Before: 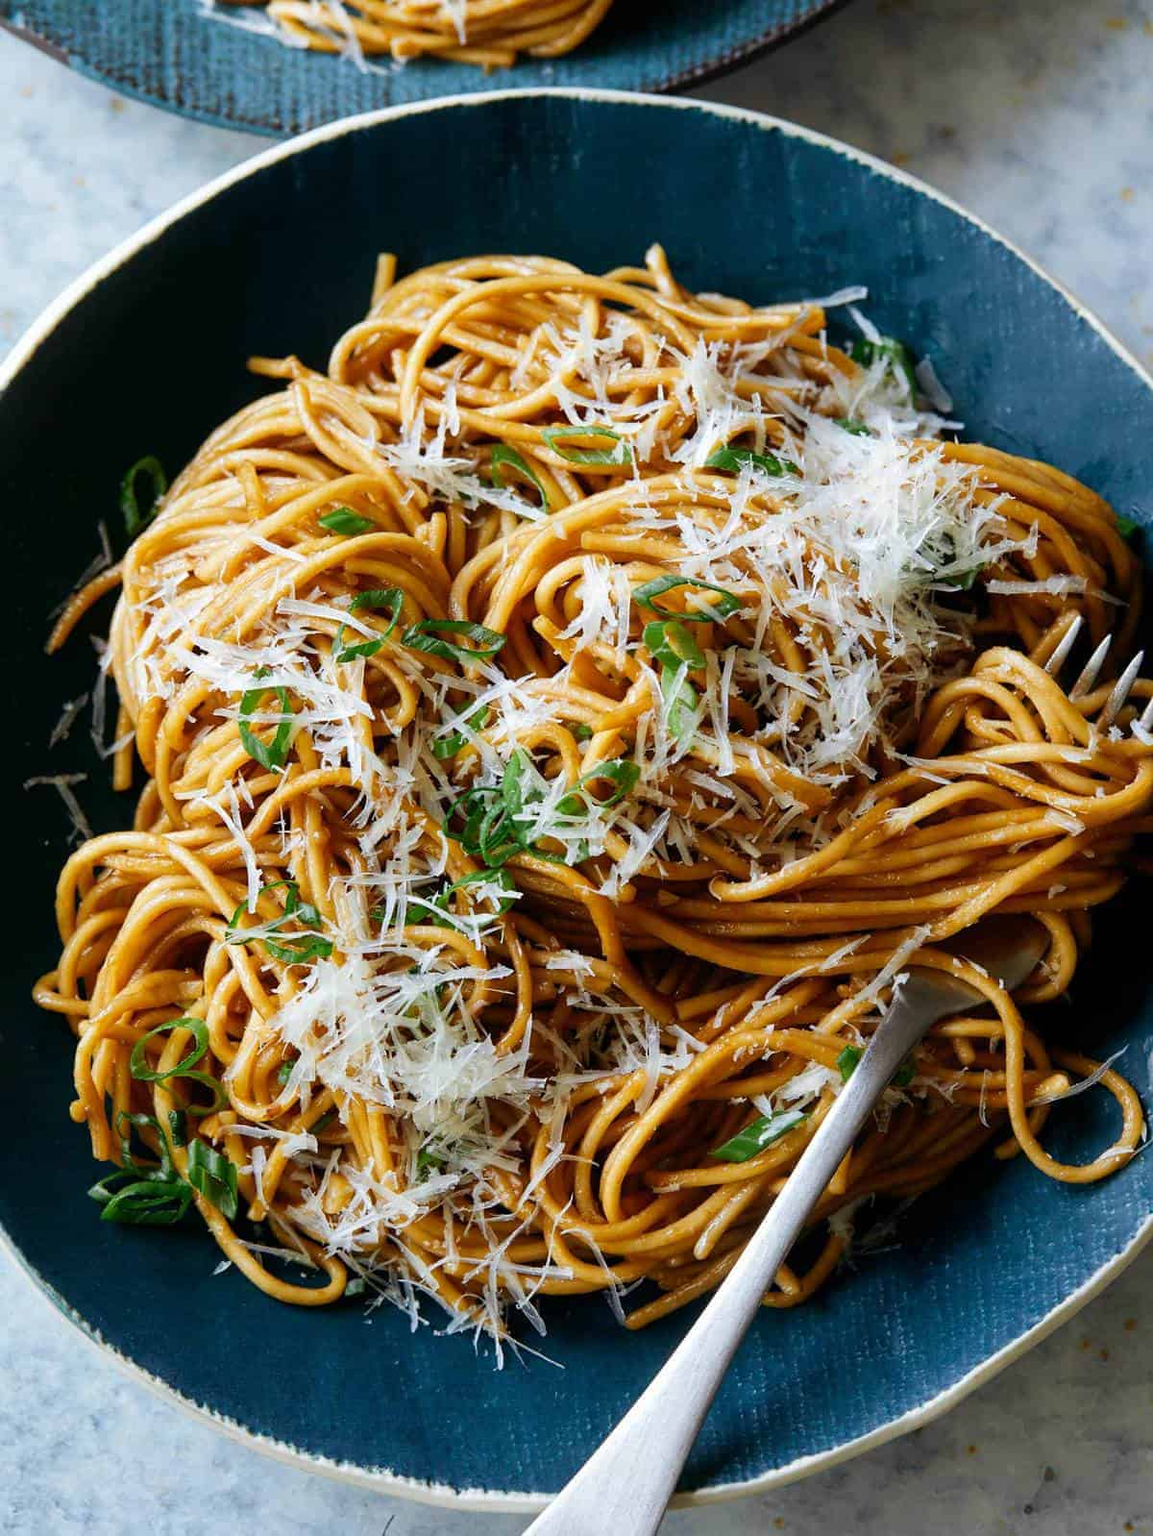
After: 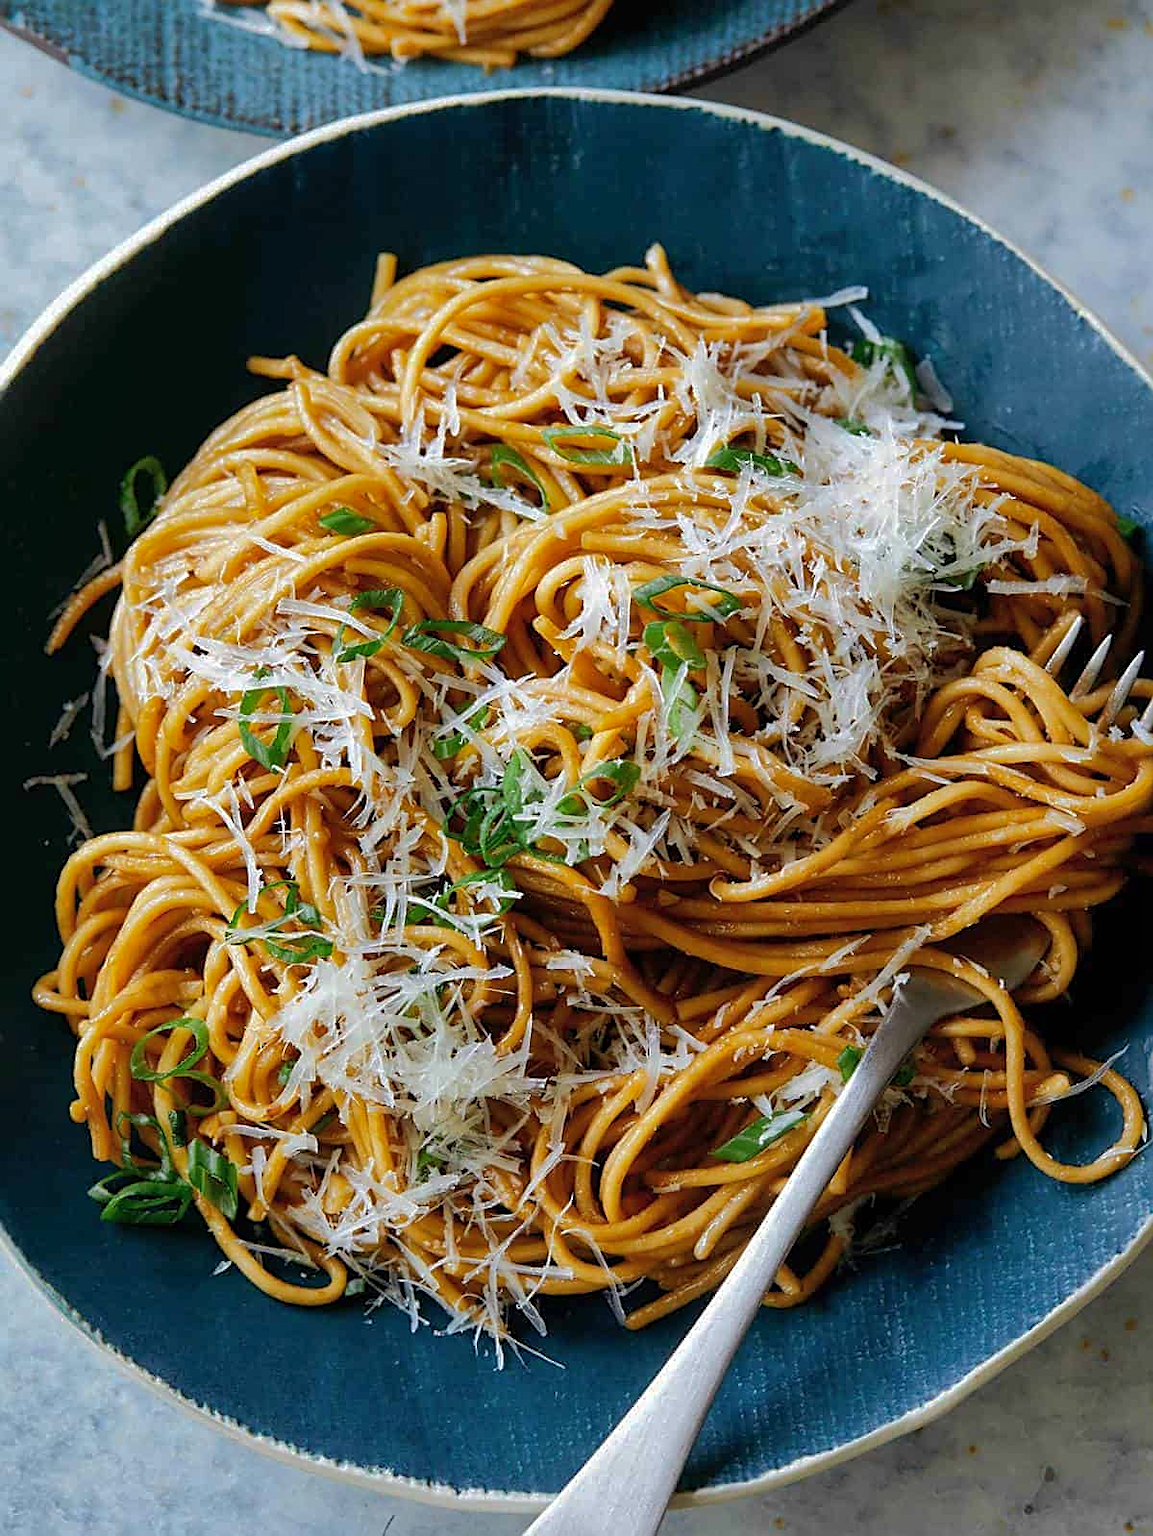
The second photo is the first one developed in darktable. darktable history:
sharpen: on, module defaults
color correction: highlights b* 0.026
shadows and highlights: shadows 39.33, highlights -59.92
